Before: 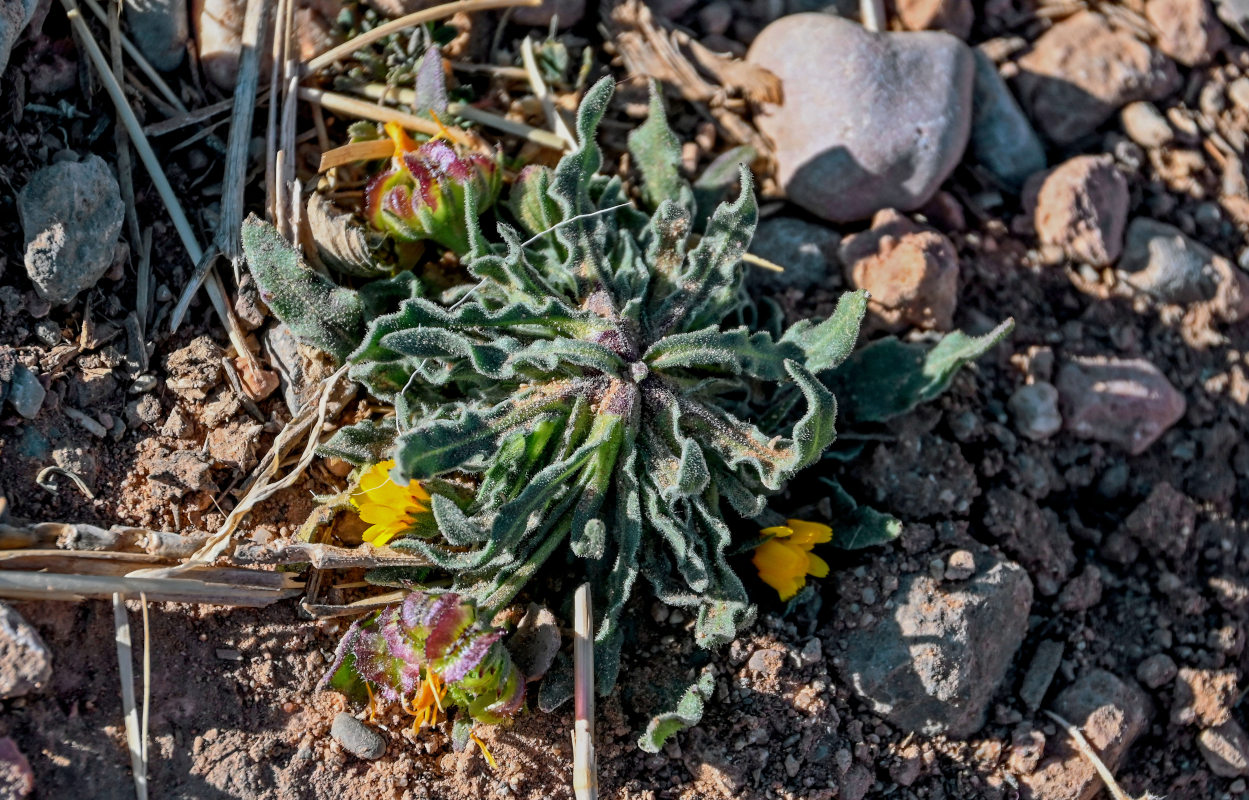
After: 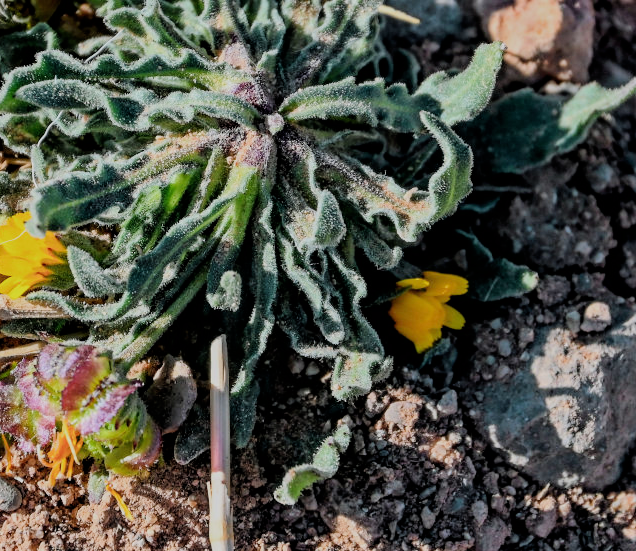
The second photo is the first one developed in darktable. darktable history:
filmic rgb: black relative exposure -7.08 EV, white relative exposure 5.38 EV, threshold 2.98 EV, hardness 3.02, iterations of high-quality reconstruction 0, enable highlight reconstruction true
exposure: black level correction 0, exposure 0.499 EV, compensate highlight preservation false
crop and rotate: left 29.194%, top 31.088%, right 19.847%
tone equalizer: on, module defaults
